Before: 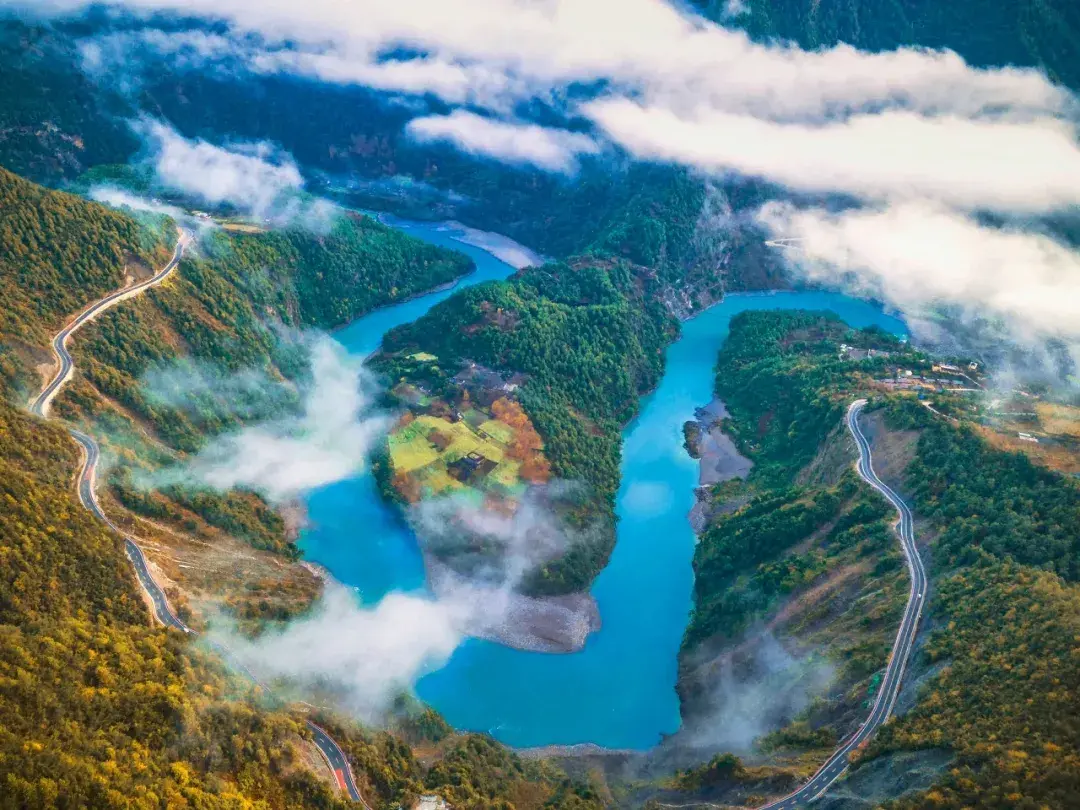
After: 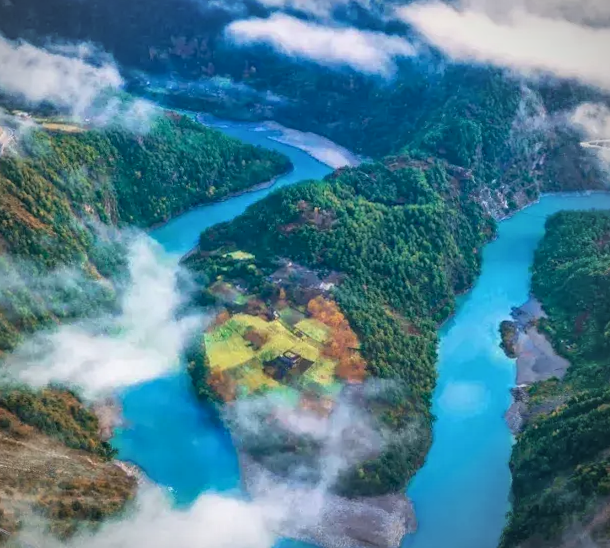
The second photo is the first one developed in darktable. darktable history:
vignetting: fall-off radius 60.92%
crop: left 16.202%, top 11.208%, right 26.045%, bottom 20.557%
local contrast: on, module defaults
rotate and perspective: rotation 0.226°, lens shift (vertical) -0.042, crop left 0.023, crop right 0.982, crop top 0.006, crop bottom 0.994
